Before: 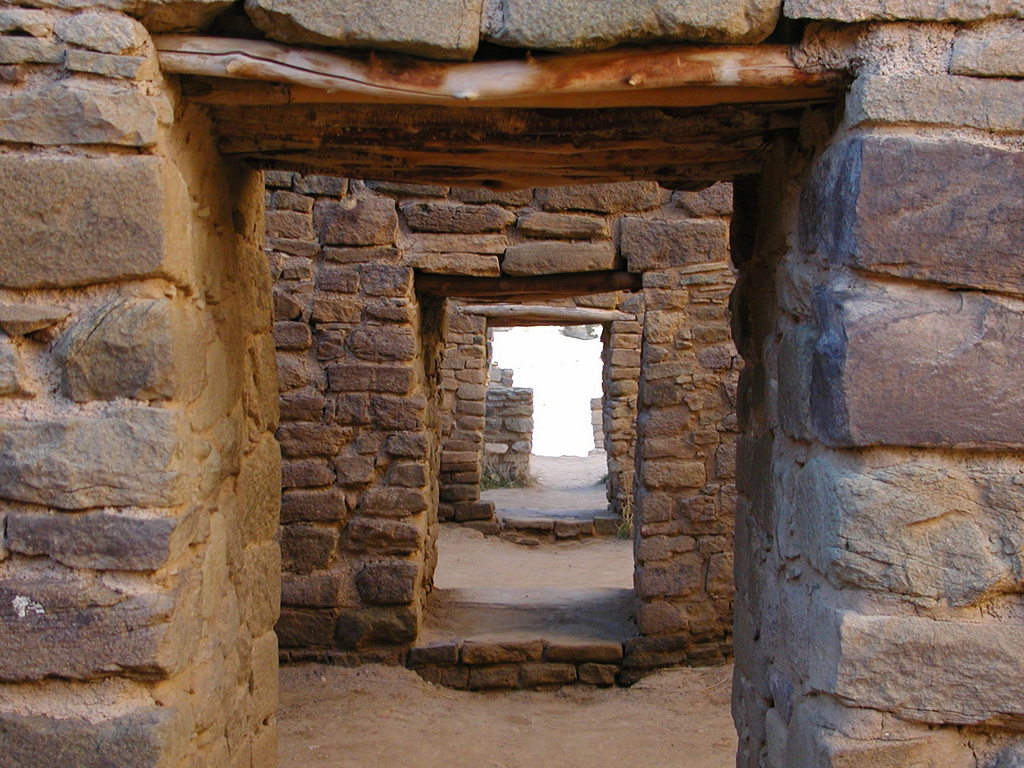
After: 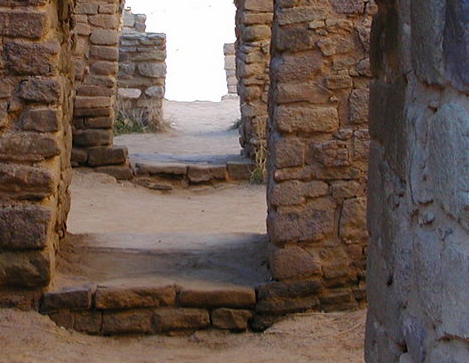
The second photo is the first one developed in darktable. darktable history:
crop: left 35.93%, top 46.286%, right 18.213%, bottom 5.852%
